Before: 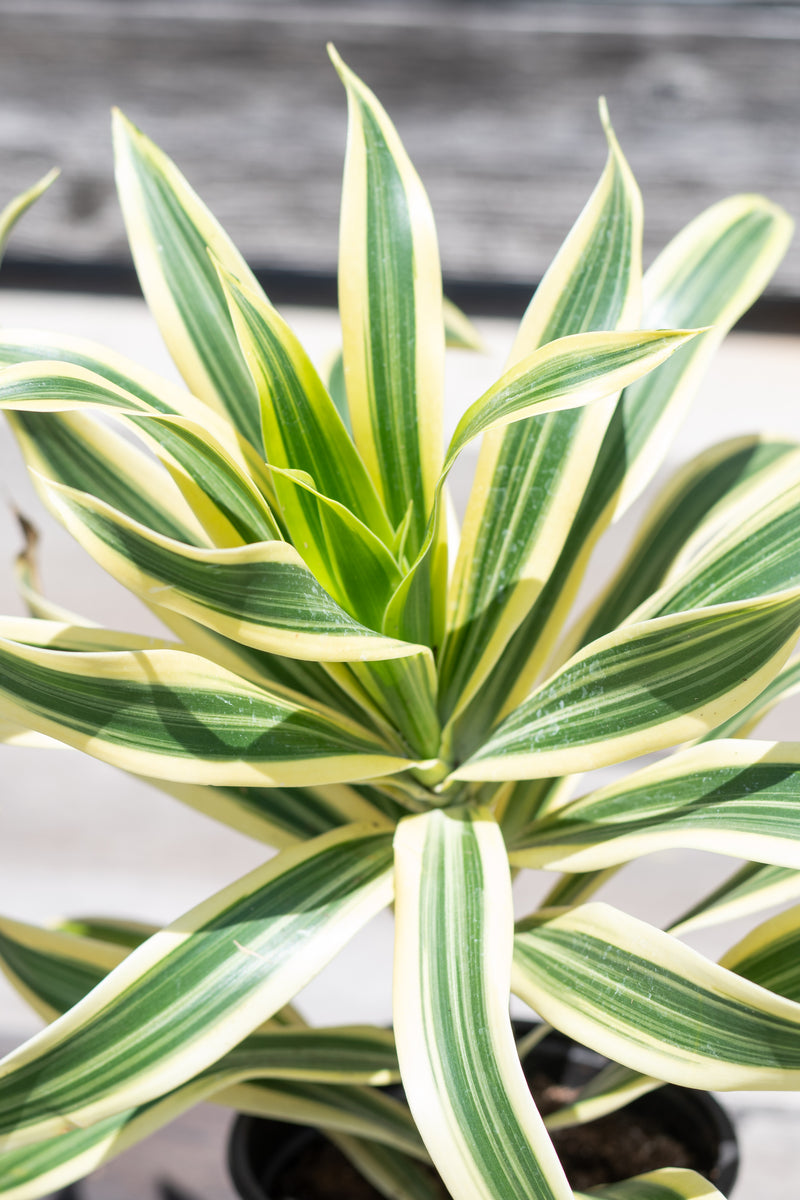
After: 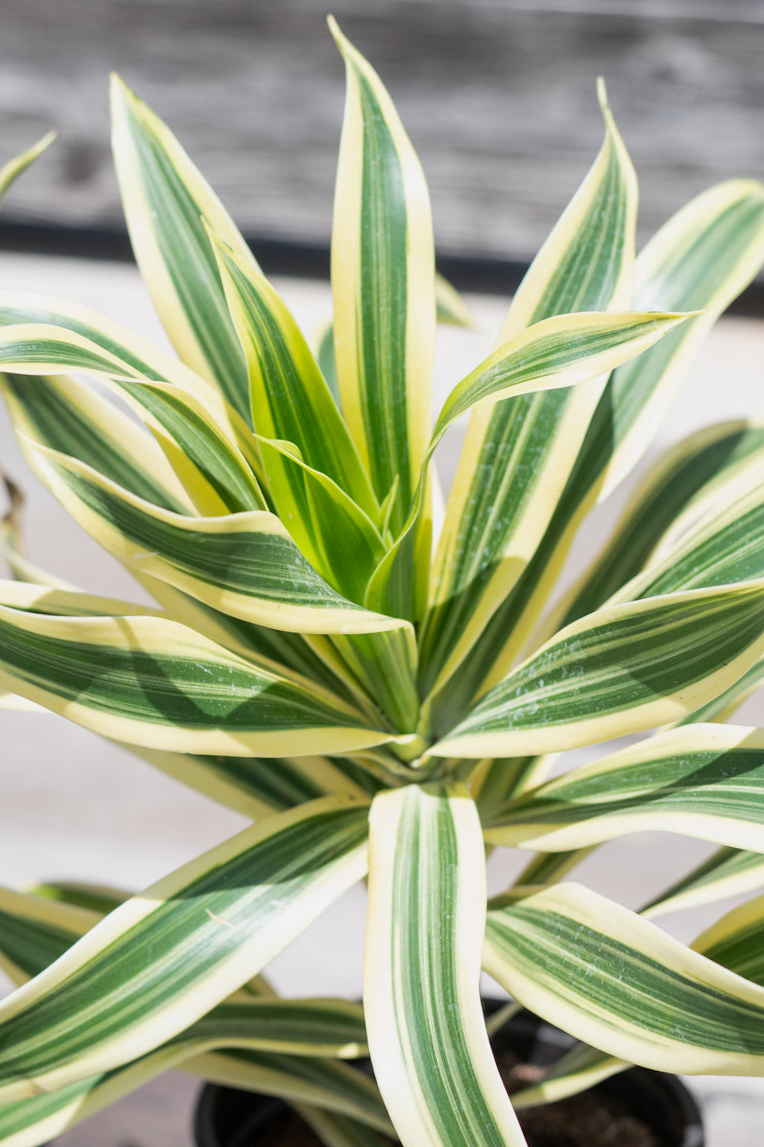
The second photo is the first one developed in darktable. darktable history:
exposure: exposure -0.155 EV, compensate highlight preservation false
crop and rotate: angle -1.78°
